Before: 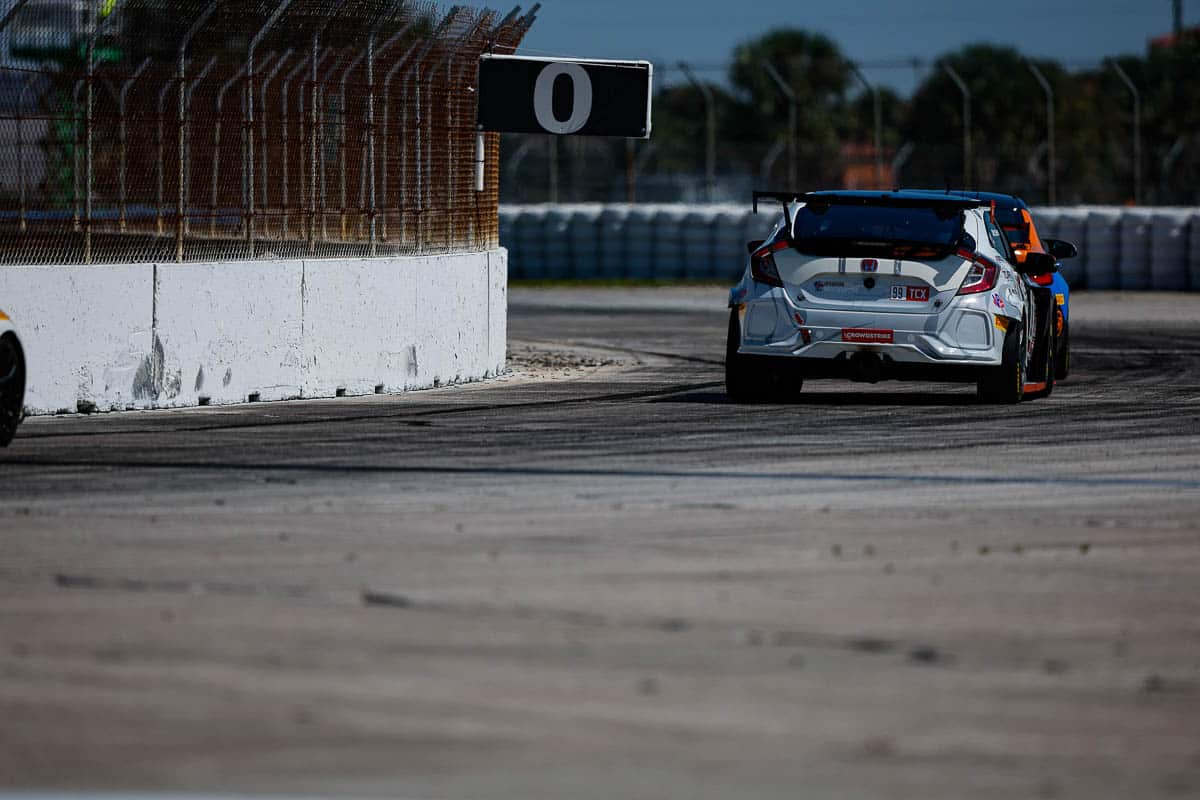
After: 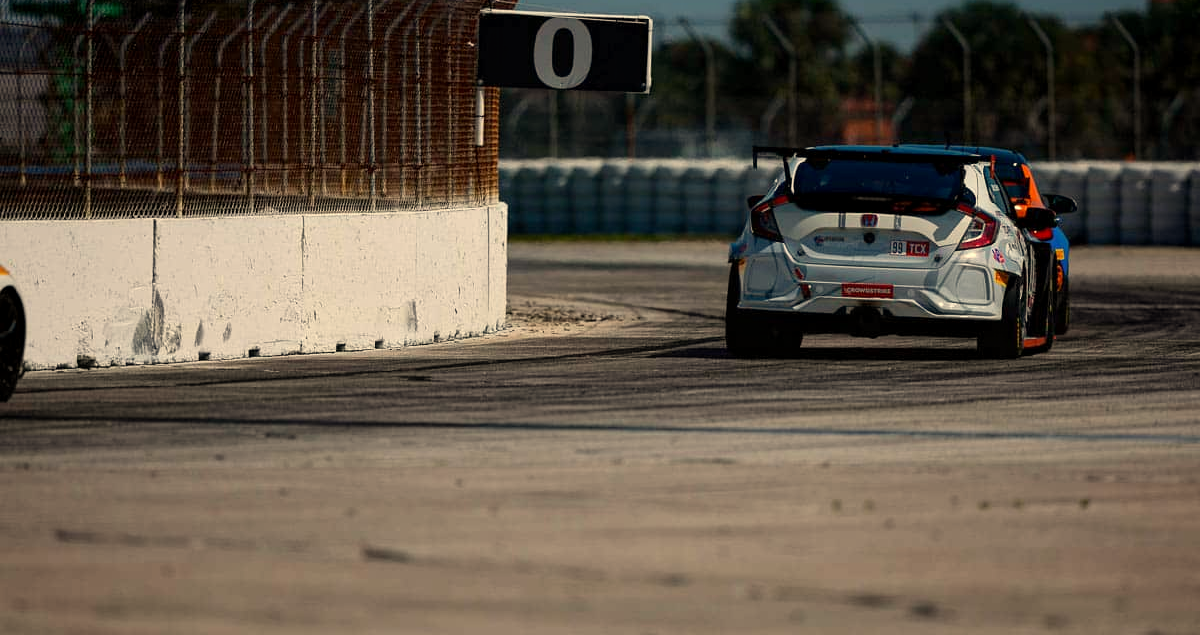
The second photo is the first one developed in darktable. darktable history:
exposure: black level correction 0.002, exposure 0.15 EV, compensate highlight preservation false
white balance: red 1.123, blue 0.83
contrast equalizer: octaves 7, y [[0.6 ×6], [0.55 ×6], [0 ×6], [0 ×6], [0 ×6]], mix -0.2
crop and rotate: top 5.667%, bottom 14.937%
